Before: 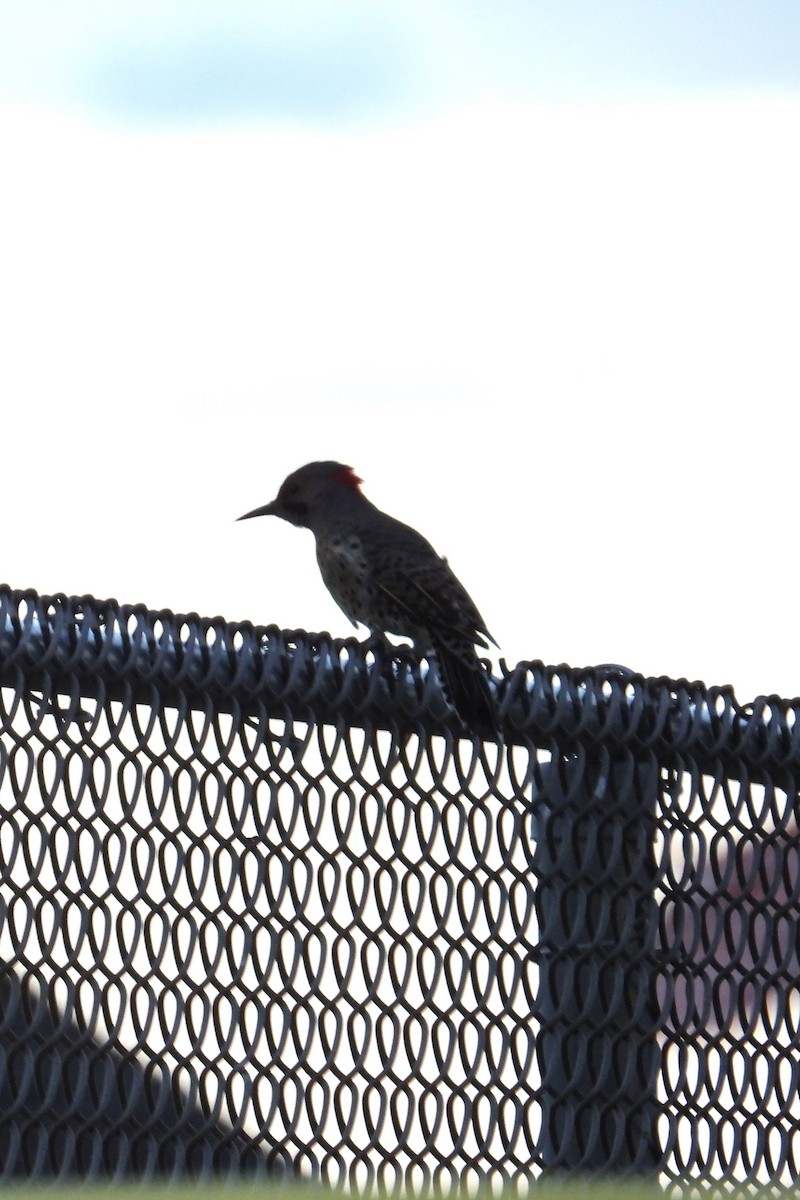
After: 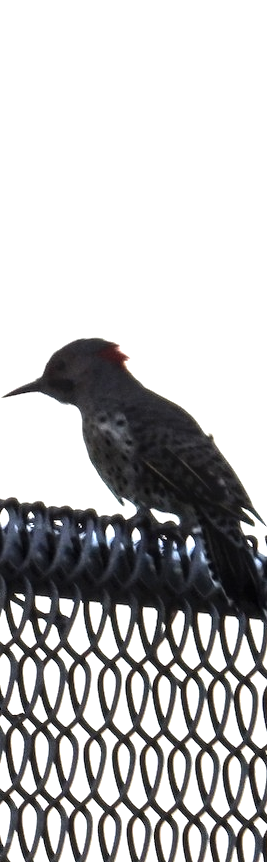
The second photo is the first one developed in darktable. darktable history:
tone equalizer: -8 EV -0.733 EV, -7 EV -0.67 EV, -6 EV -0.583 EV, -5 EV -0.378 EV, -3 EV 0.372 EV, -2 EV 0.6 EV, -1 EV 0.695 EV, +0 EV 0.722 EV, edges refinement/feathering 500, mask exposure compensation -1.57 EV, preserve details no
crop and rotate: left 29.433%, top 10.256%, right 37.179%, bottom 17.907%
local contrast: highlights 60%, shadows 62%, detail 160%
